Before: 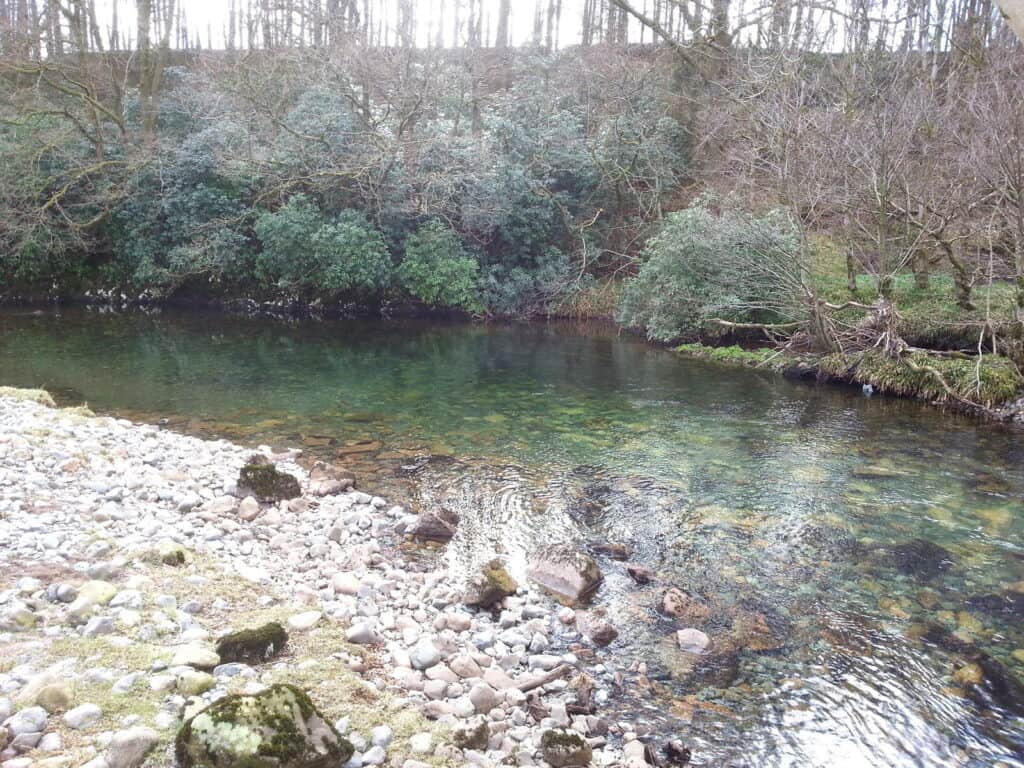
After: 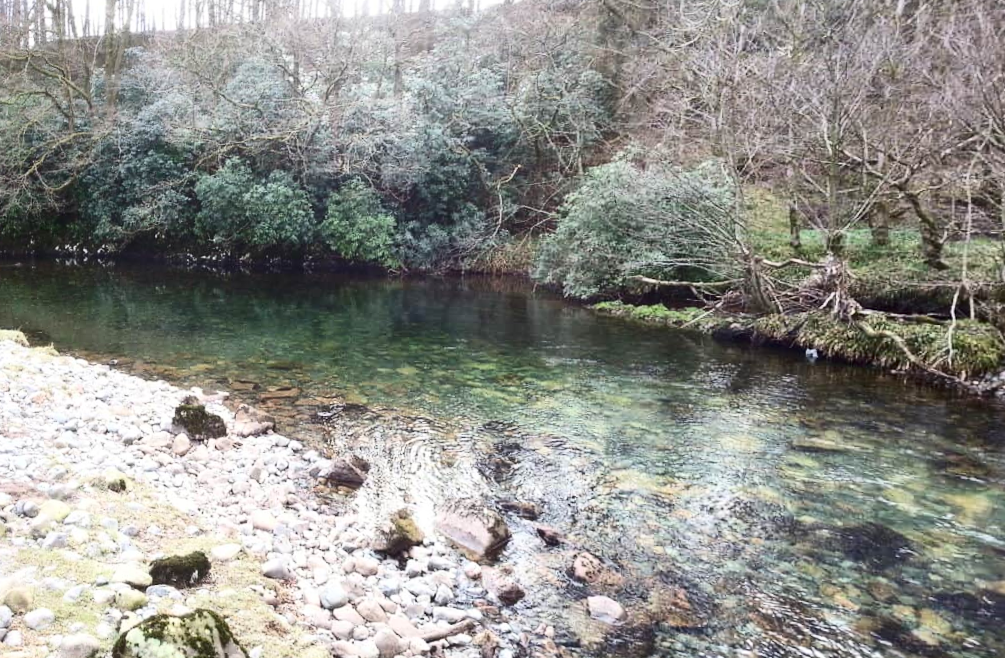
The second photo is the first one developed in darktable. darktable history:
contrast brightness saturation: contrast 0.28
rotate and perspective: rotation 1.69°, lens shift (vertical) -0.023, lens shift (horizontal) -0.291, crop left 0.025, crop right 0.988, crop top 0.092, crop bottom 0.842
